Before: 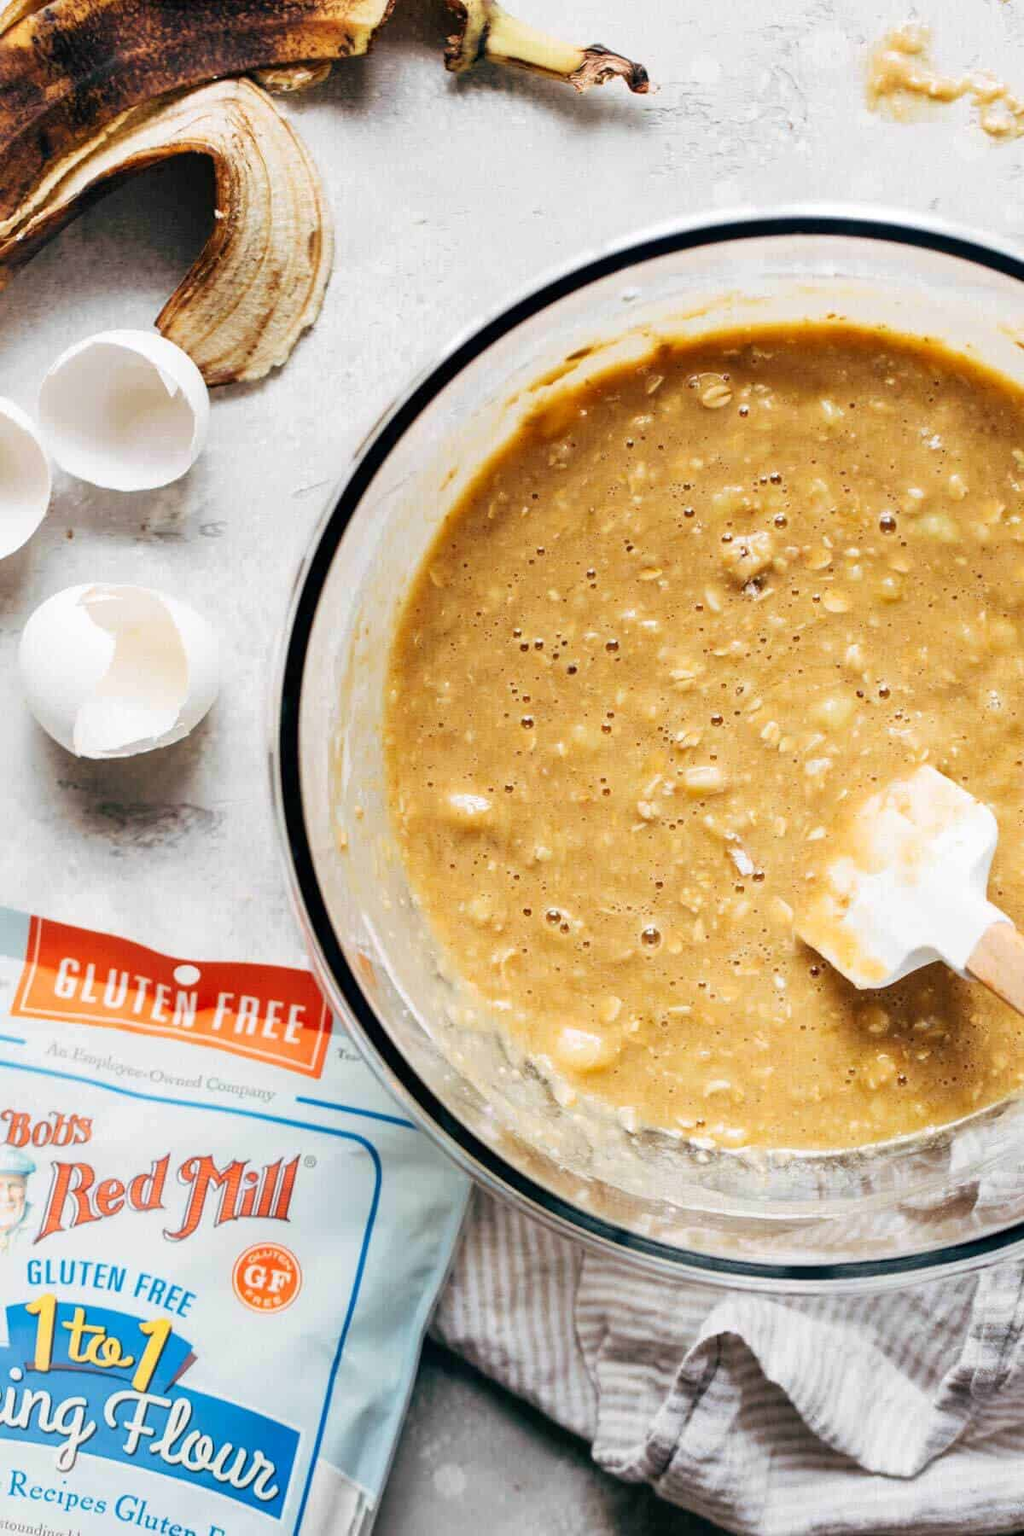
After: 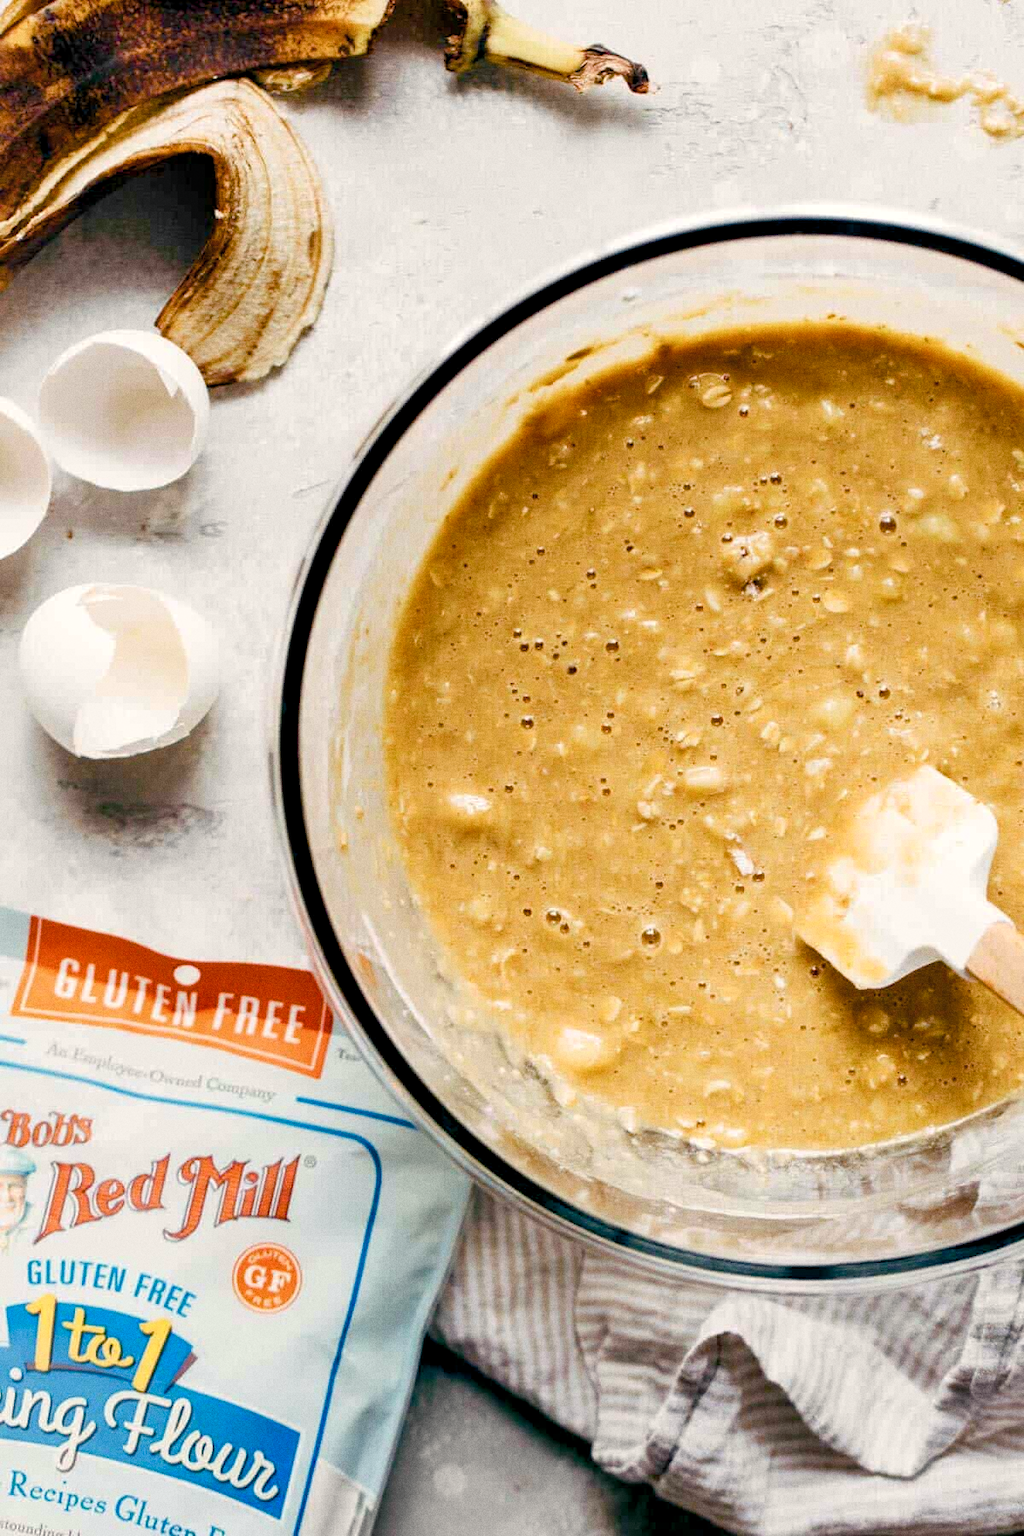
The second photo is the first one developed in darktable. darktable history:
color balance rgb: shadows lift › chroma 1%, shadows lift › hue 240.84°, highlights gain › chroma 2%, highlights gain › hue 73.2°, global offset › luminance -0.5%, perceptual saturation grading › global saturation 20%, perceptual saturation grading › highlights -25%, perceptual saturation grading › shadows 50%, global vibrance 25.26%
contrast brightness saturation: saturation -0.17
shadows and highlights: shadows 12, white point adjustment 1.2, highlights -0.36, soften with gaussian
grain: on, module defaults
